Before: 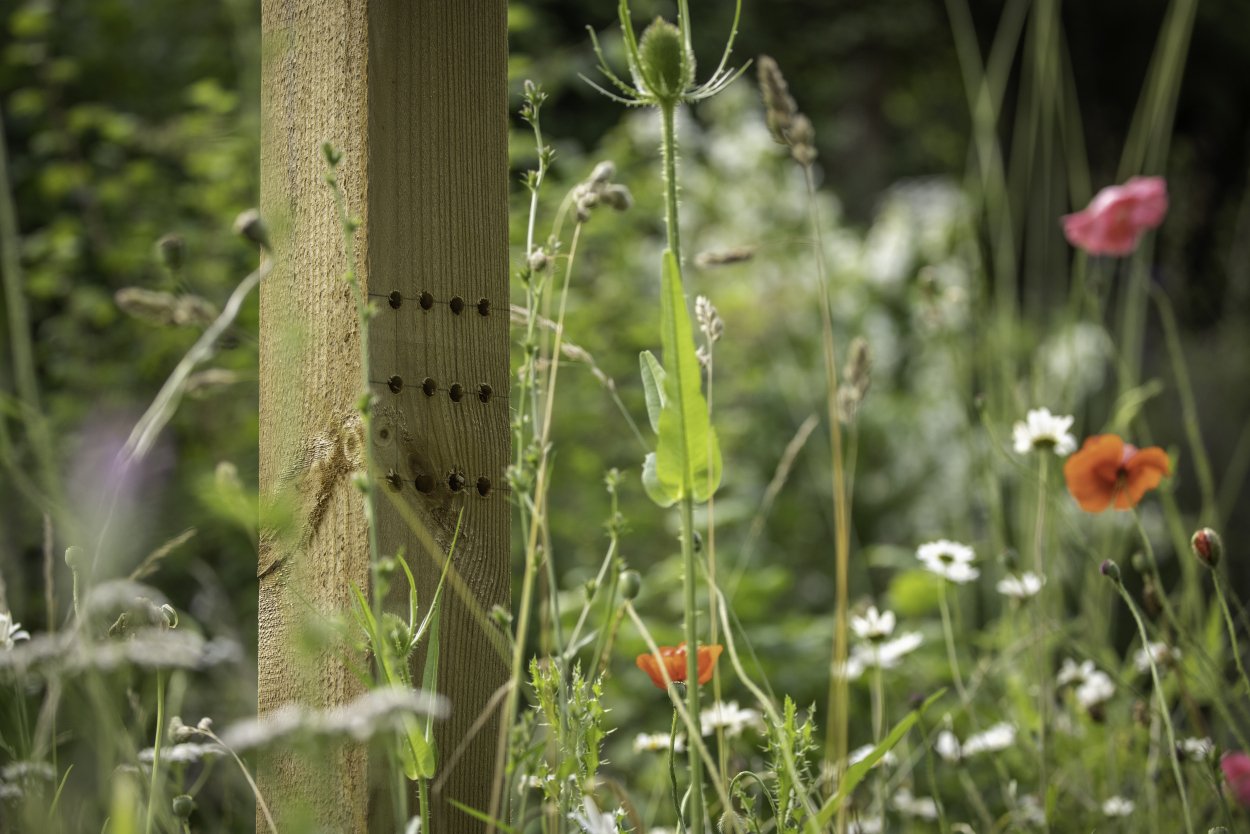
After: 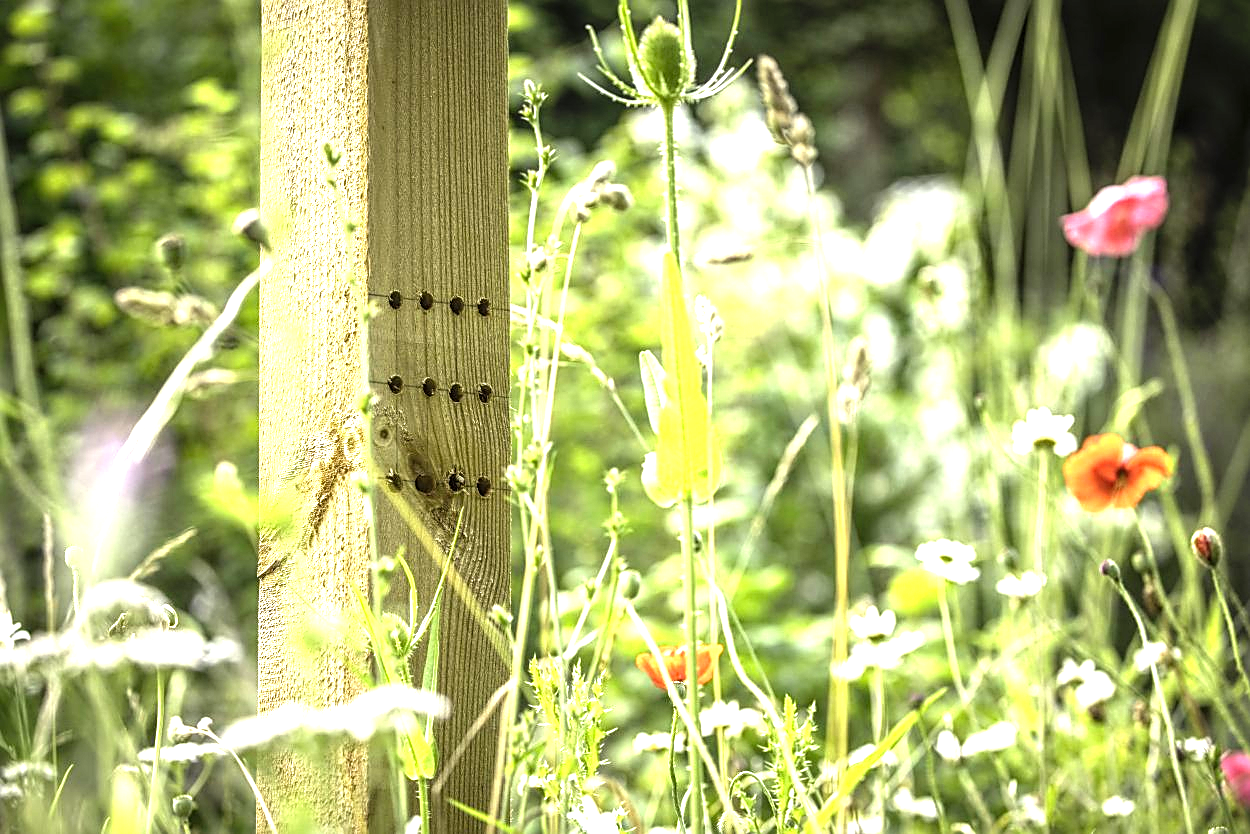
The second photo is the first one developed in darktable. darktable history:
local contrast: on, module defaults
sharpen: amount 0.597
levels: levels [0, 0.281, 0.562]
